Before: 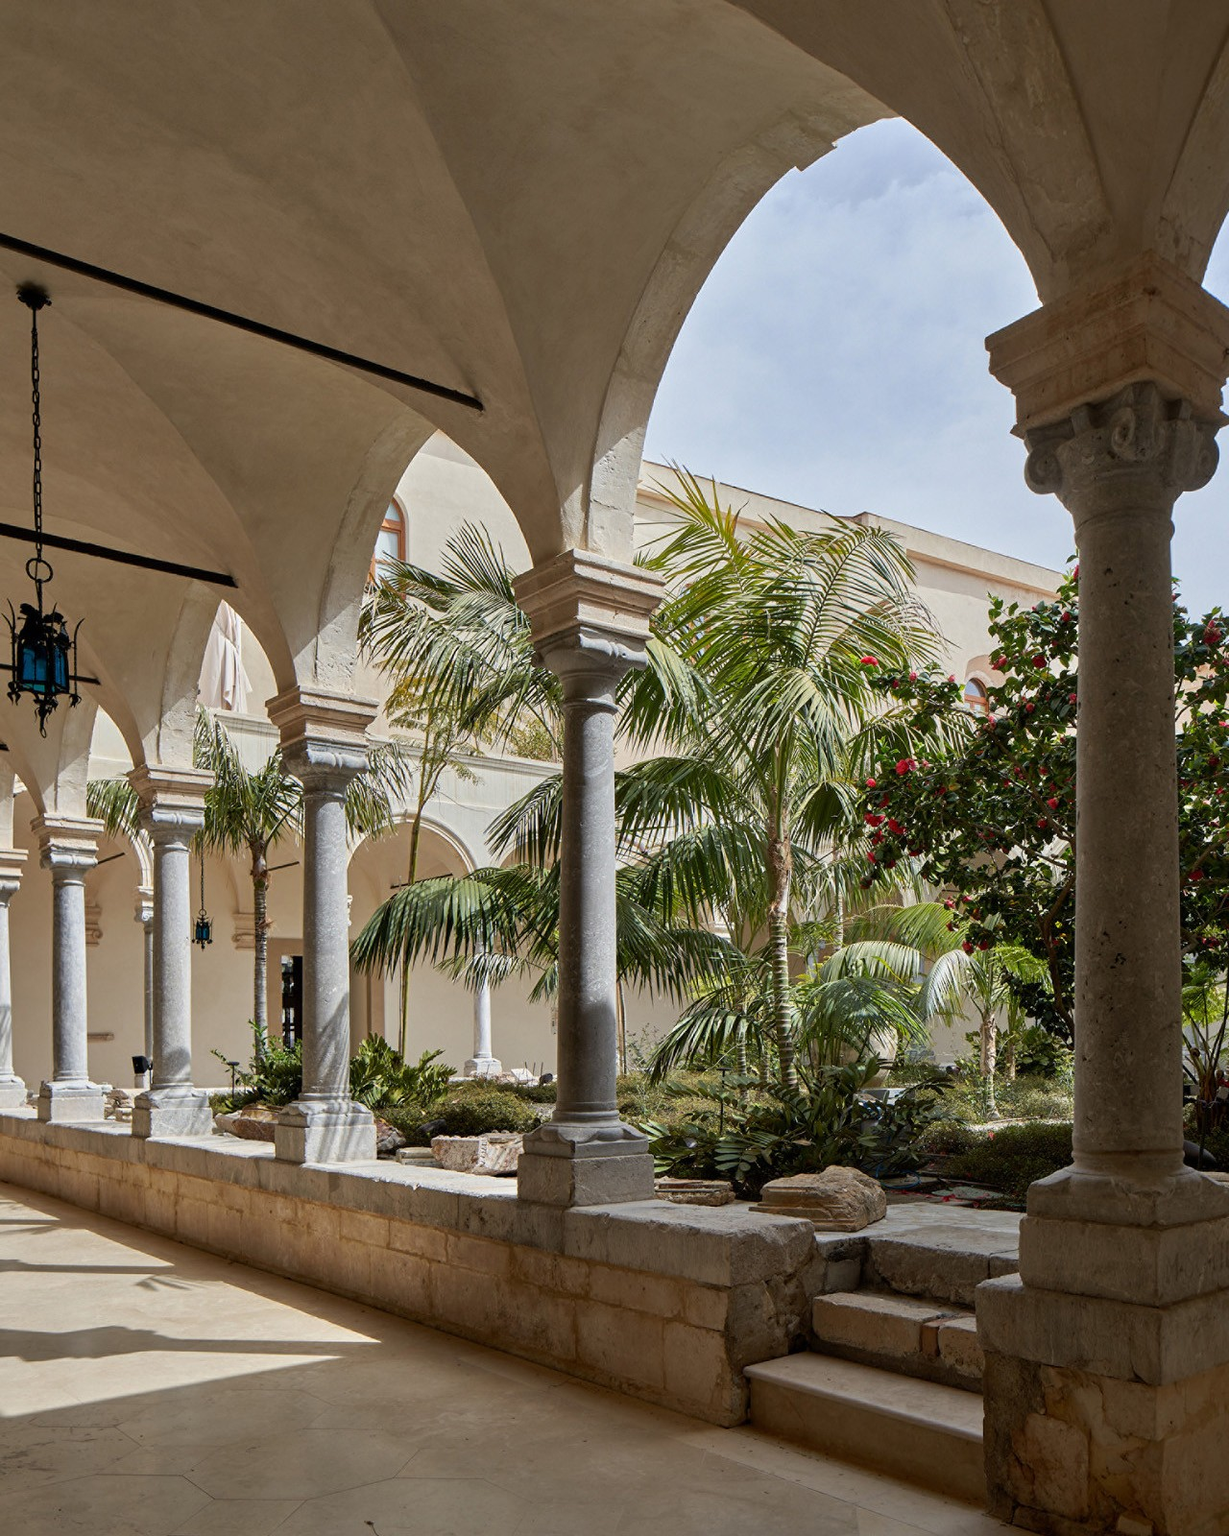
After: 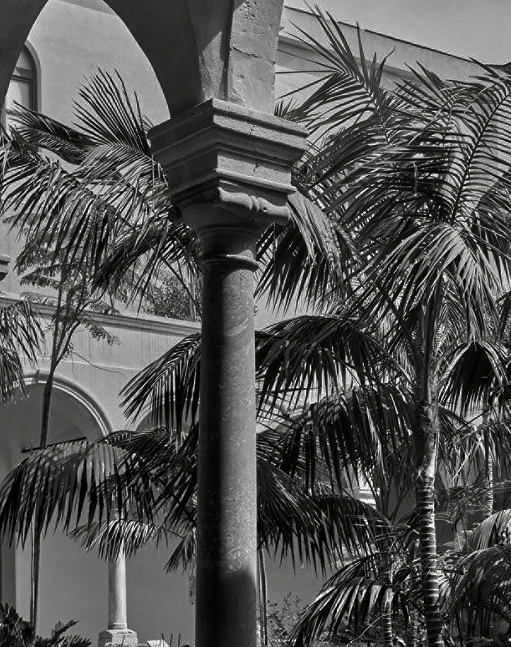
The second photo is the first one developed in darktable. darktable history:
tone equalizer: -8 EV 0.015 EV, -7 EV -0.036 EV, -6 EV 0.013 EV, -5 EV 0.029 EV, -4 EV 0.241 EV, -3 EV 0.629 EV, -2 EV 0.558 EV, -1 EV 0.203 EV, +0 EV 0.026 EV
crop: left 30.148%, top 29.613%, right 29.87%, bottom 29.921%
contrast brightness saturation: contrast -0.04, brightness -0.588, saturation -0.985
